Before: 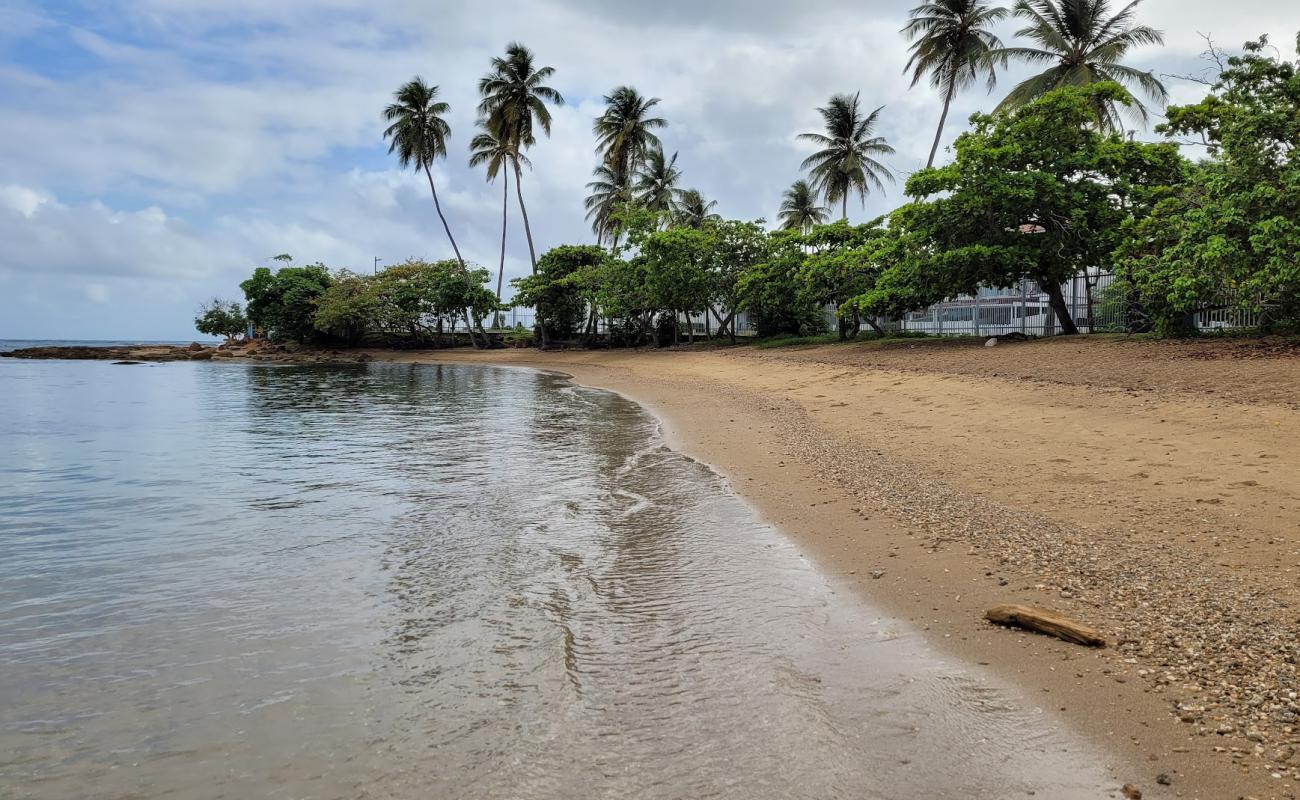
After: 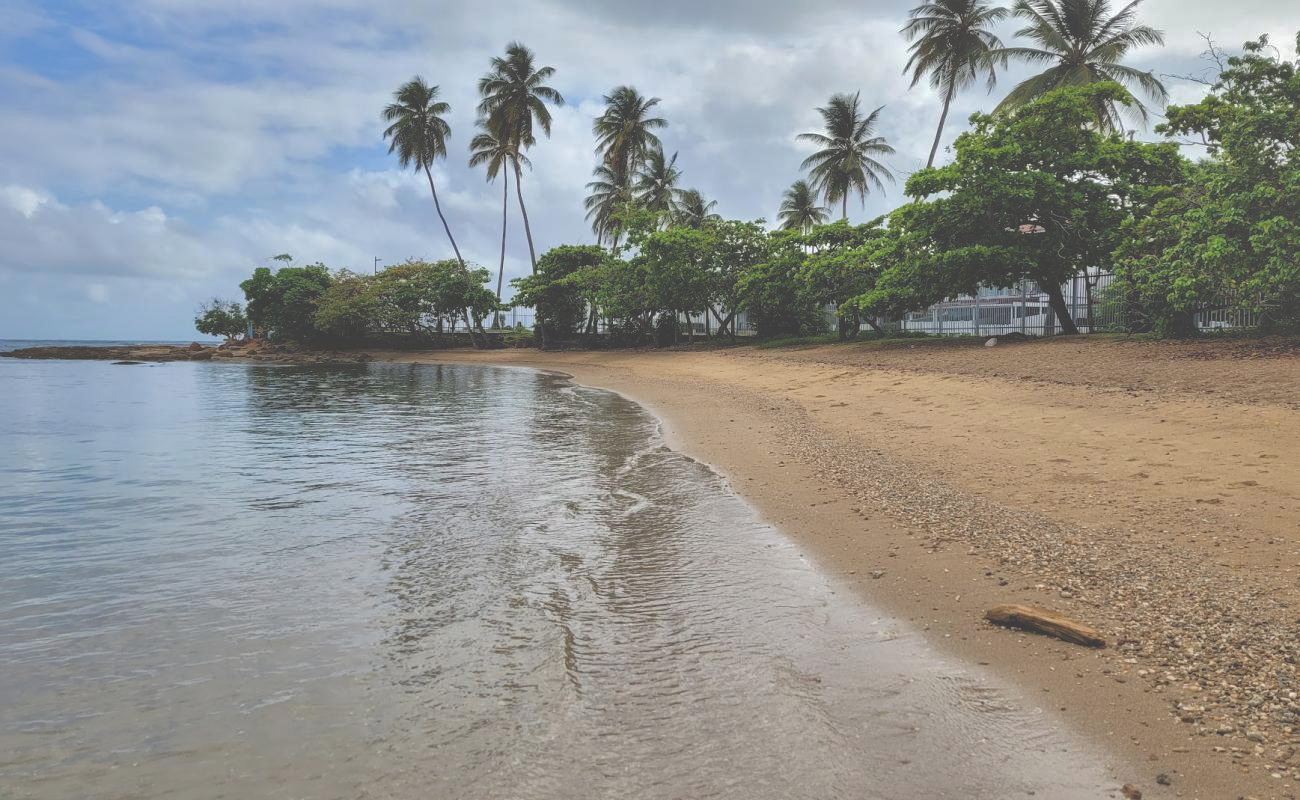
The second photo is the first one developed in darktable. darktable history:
exposure: black level correction -0.041, exposure 0.065 EV, compensate highlight preservation false
shadows and highlights: highlights color adjustment 53.69%
